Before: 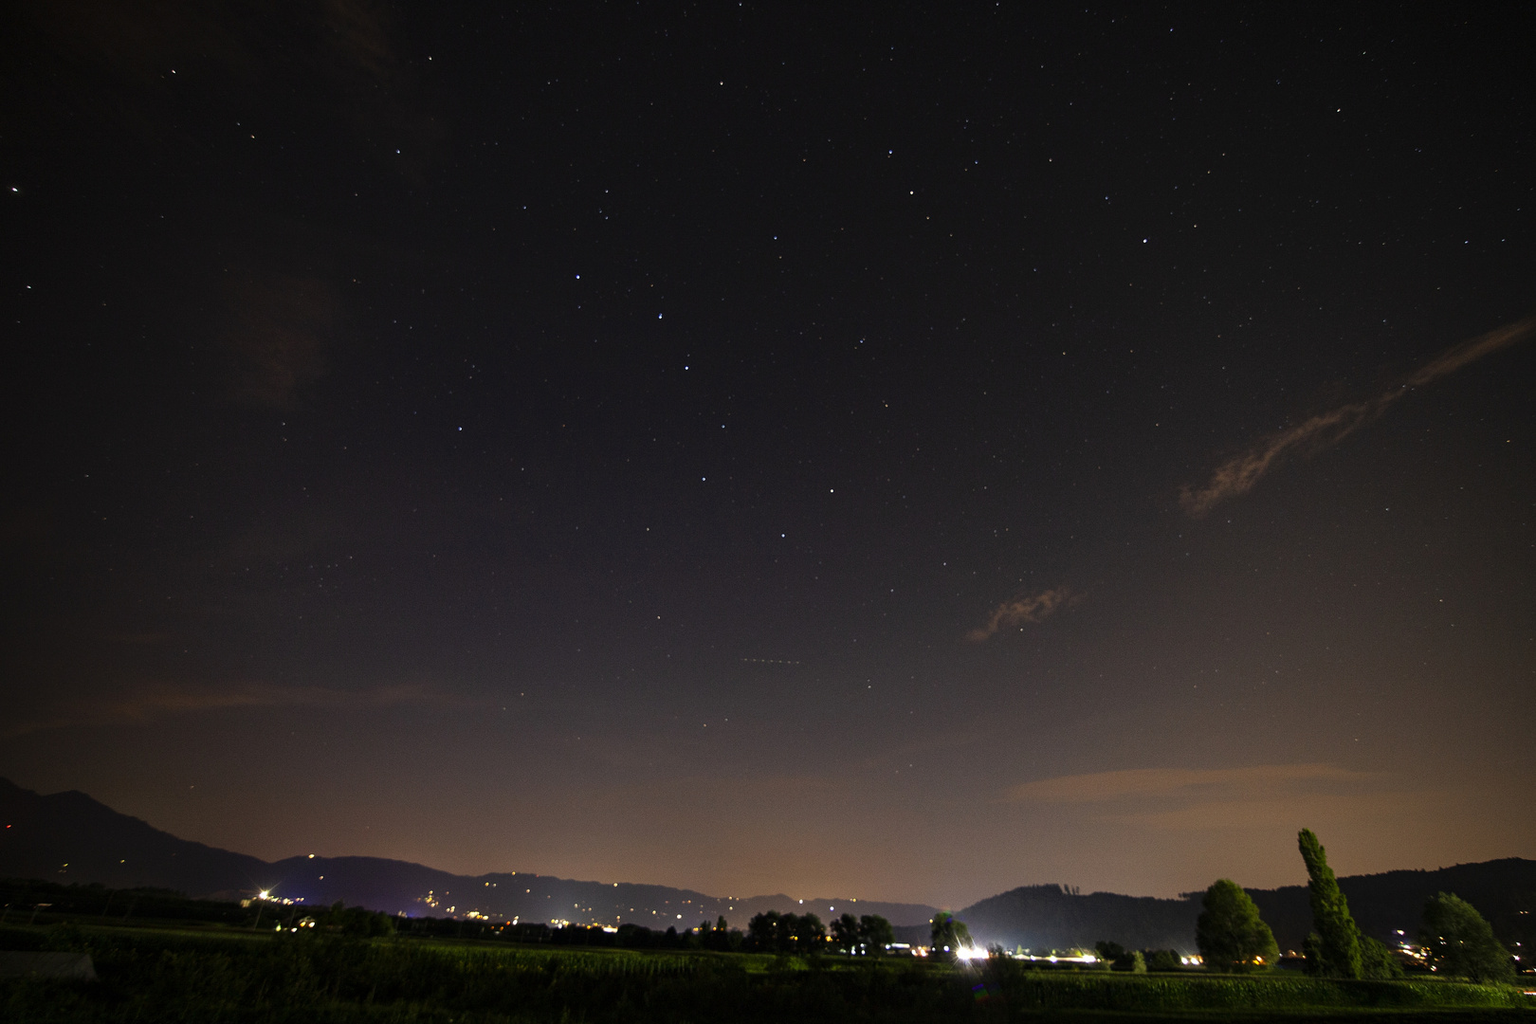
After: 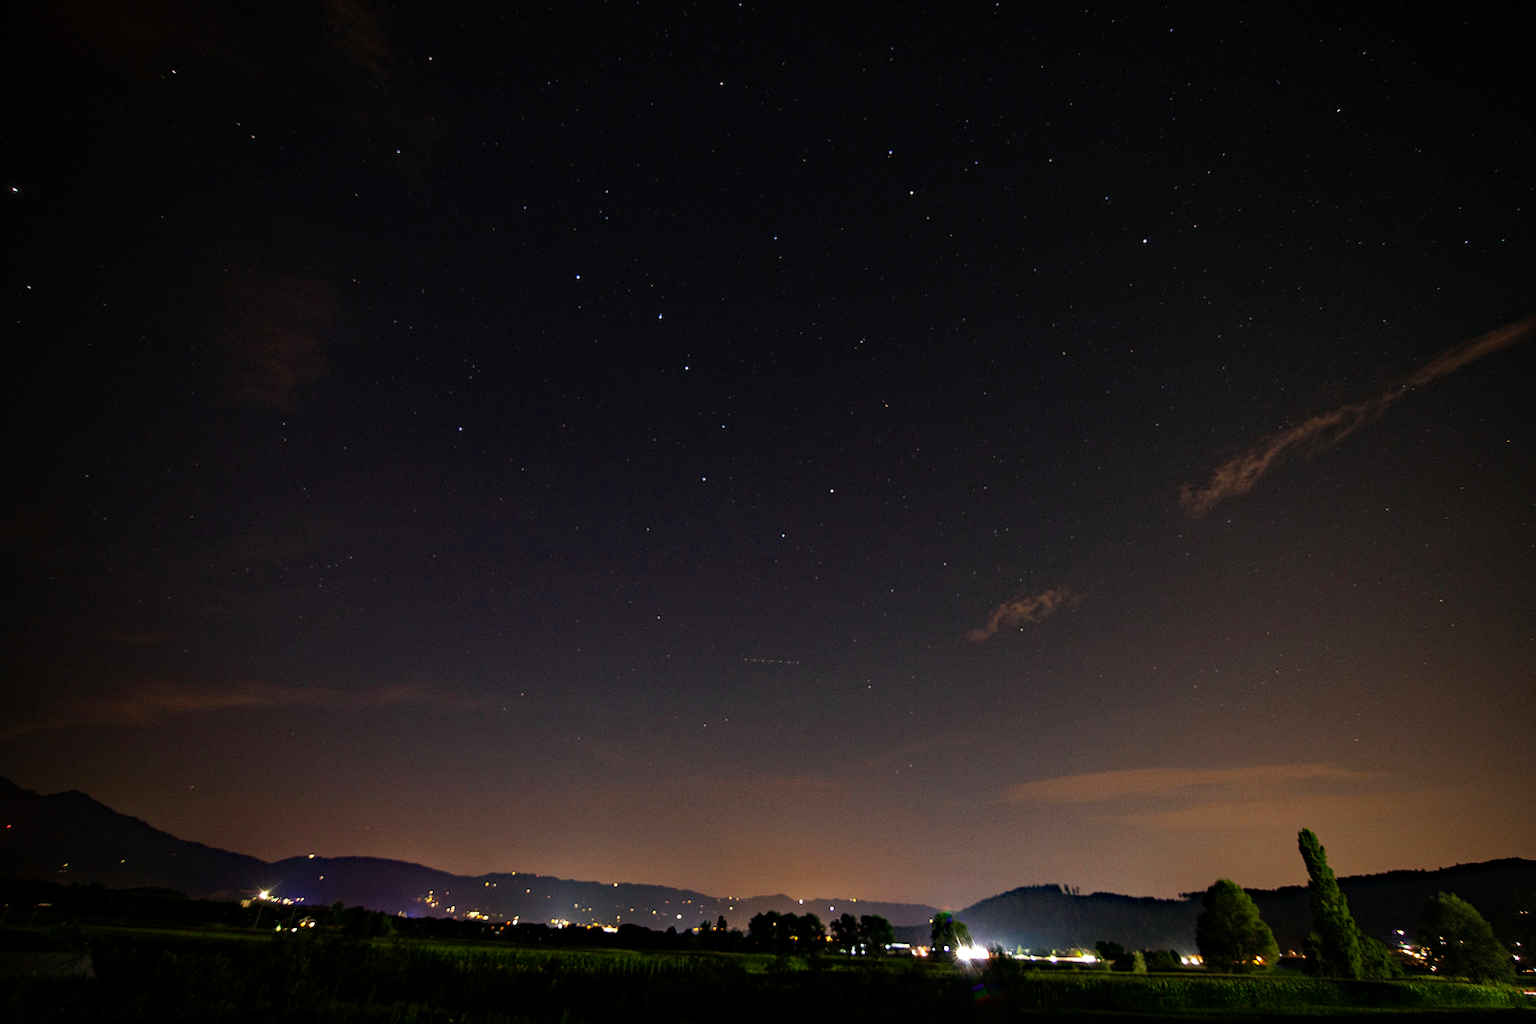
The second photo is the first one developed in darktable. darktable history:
color balance rgb: perceptual saturation grading › global saturation -2.638%, perceptual saturation grading › shadows -2.327%, global vibrance 14.956%
haze removal: strength 0.301, distance 0.248, compatibility mode true, adaptive false
